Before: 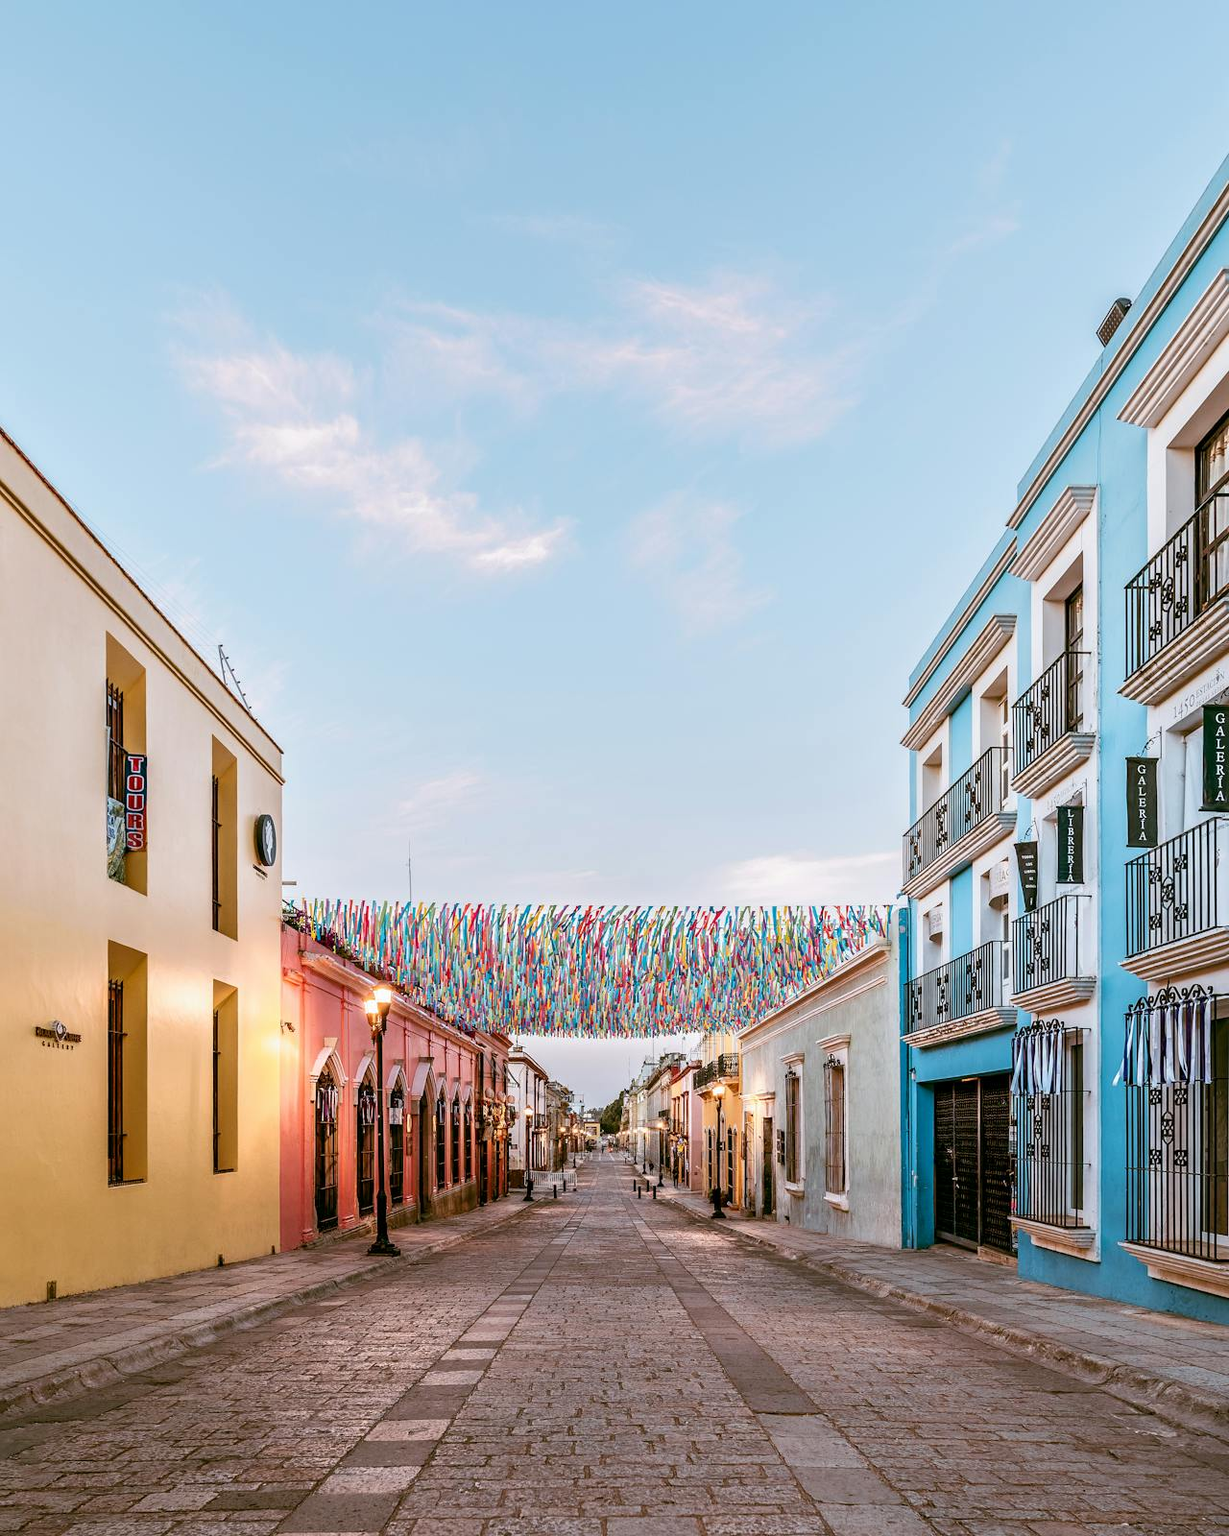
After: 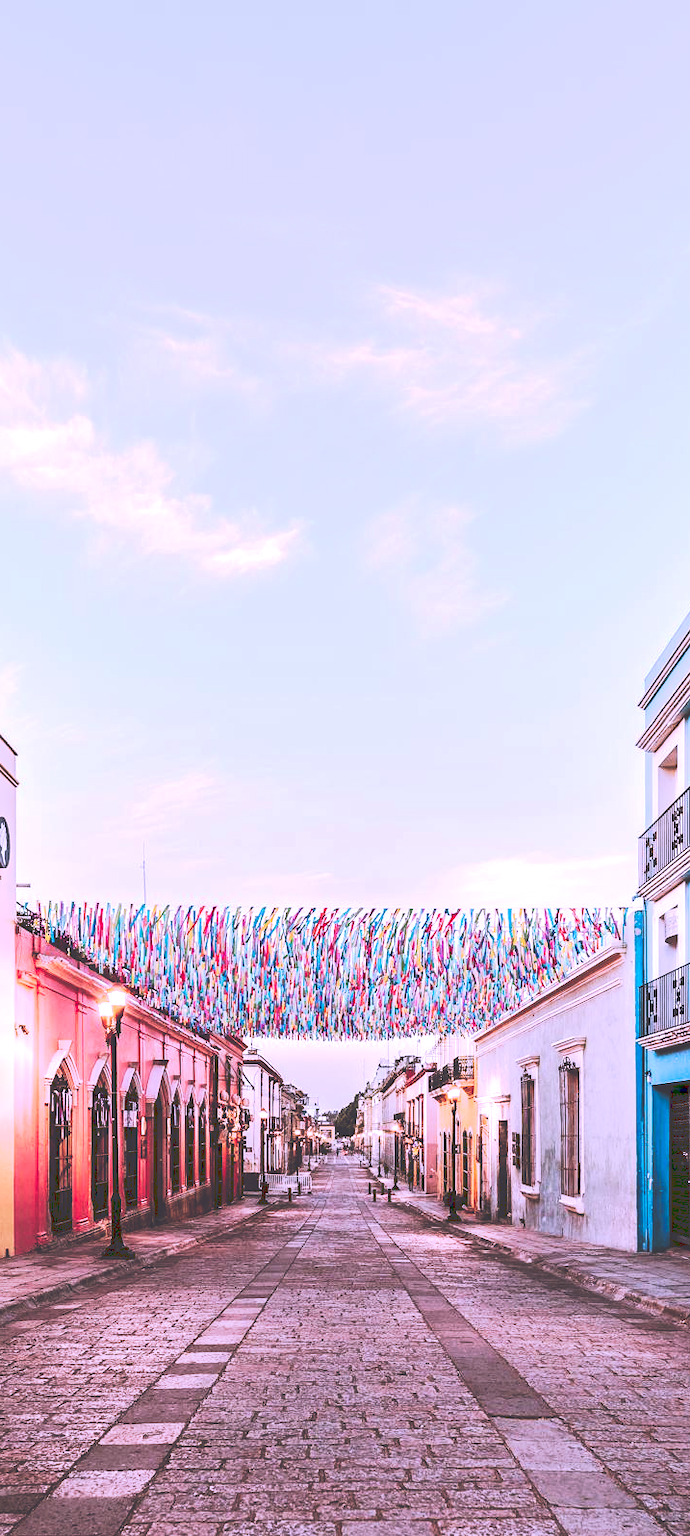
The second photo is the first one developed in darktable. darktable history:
tone equalizer: -8 EV -0.417 EV, -7 EV -0.389 EV, -6 EV -0.333 EV, -5 EV -0.222 EV, -3 EV 0.222 EV, -2 EV 0.333 EV, -1 EV 0.389 EV, +0 EV 0.417 EV, edges refinement/feathering 500, mask exposure compensation -1.57 EV, preserve details no
color correction: highlights a* 15.03, highlights b* -25.07
tone curve: curves: ch0 [(0, 0) (0.003, 0.231) (0.011, 0.231) (0.025, 0.231) (0.044, 0.231) (0.069, 0.235) (0.1, 0.24) (0.136, 0.246) (0.177, 0.256) (0.224, 0.279) (0.277, 0.313) (0.335, 0.354) (0.399, 0.428) (0.468, 0.514) (0.543, 0.61) (0.623, 0.728) (0.709, 0.808) (0.801, 0.873) (0.898, 0.909) (1, 1)], preserve colors none
crop: left 21.674%, right 22.086%
